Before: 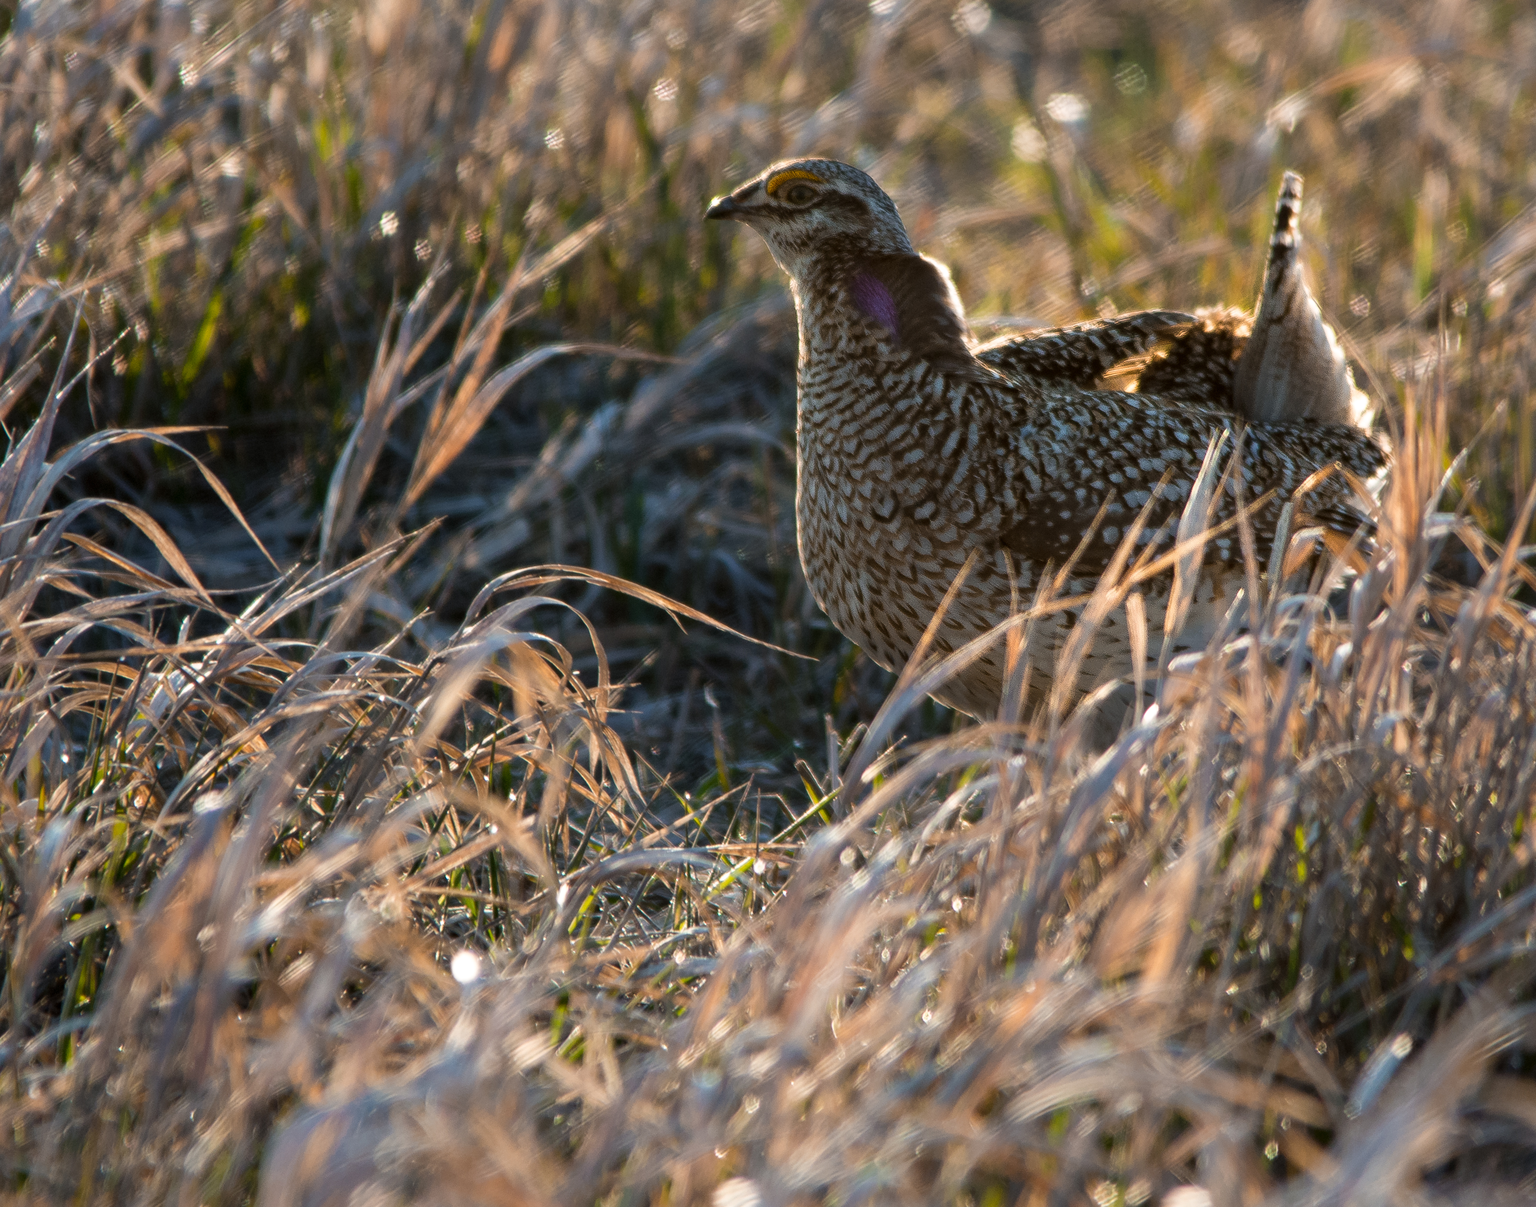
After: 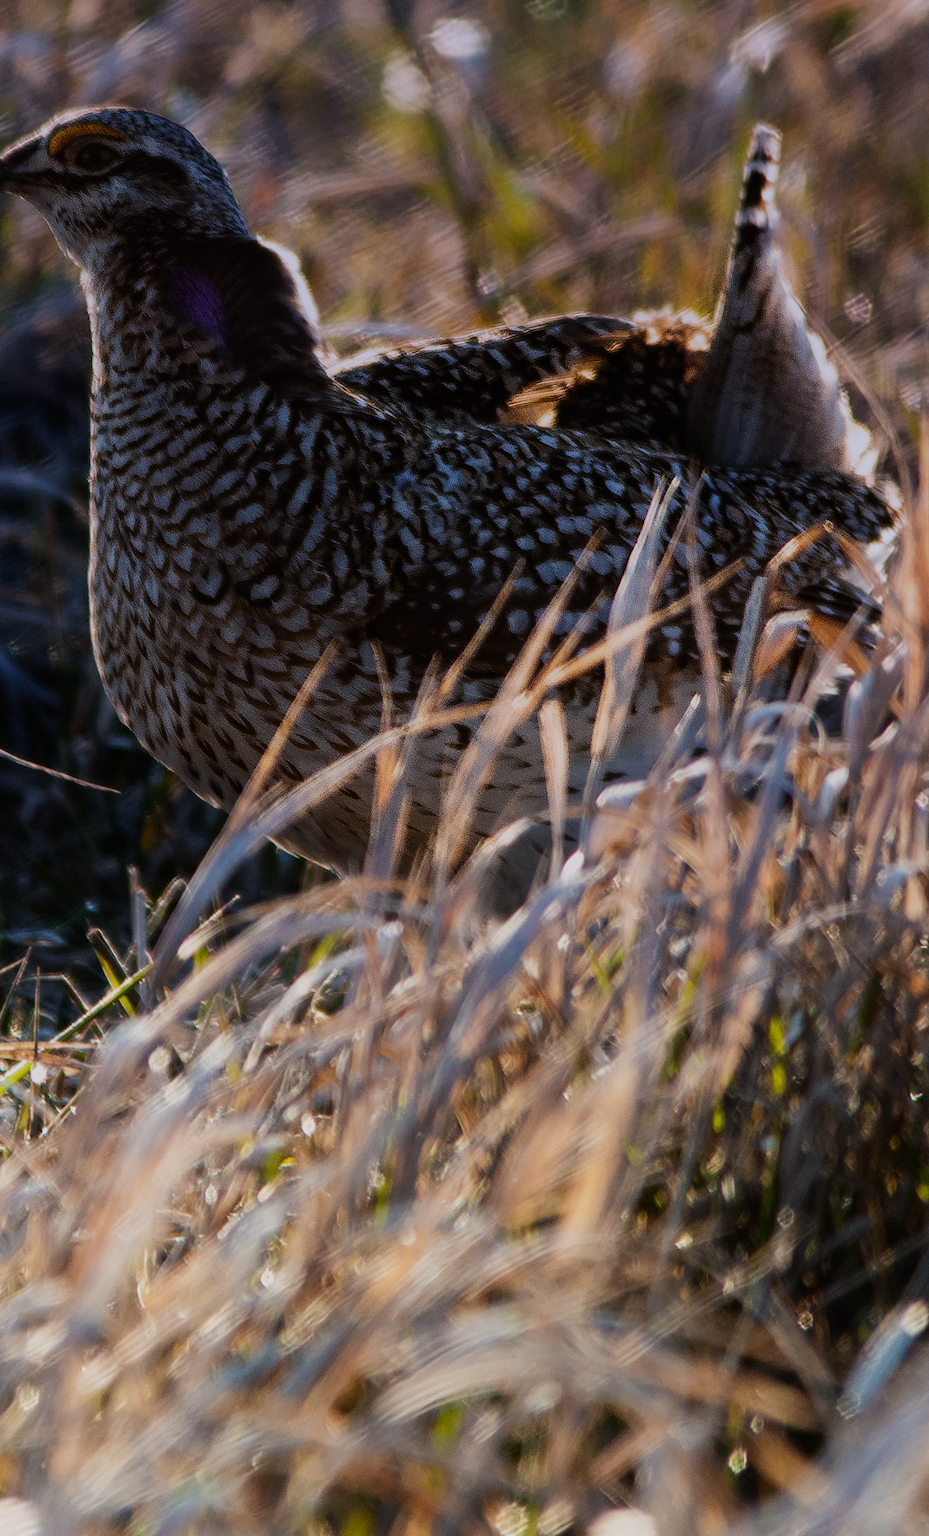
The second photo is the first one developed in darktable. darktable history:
sigmoid: contrast 1.7, skew -0.2, preserve hue 0%, red attenuation 0.1, red rotation 0.035, green attenuation 0.1, green rotation -0.017, blue attenuation 0.15, blue rotation -0.052, base primaries Rec2020
crop: left 47.628%, top 6.643%, right 7.874%
contrast equalizer: octaves 7, y [[0.6 ×6], [0.55 ×6], [0 ×6], [0 ×6], [0 ×6]], mix -0.3
graduated density: hue 238.83°, saturation 50%
